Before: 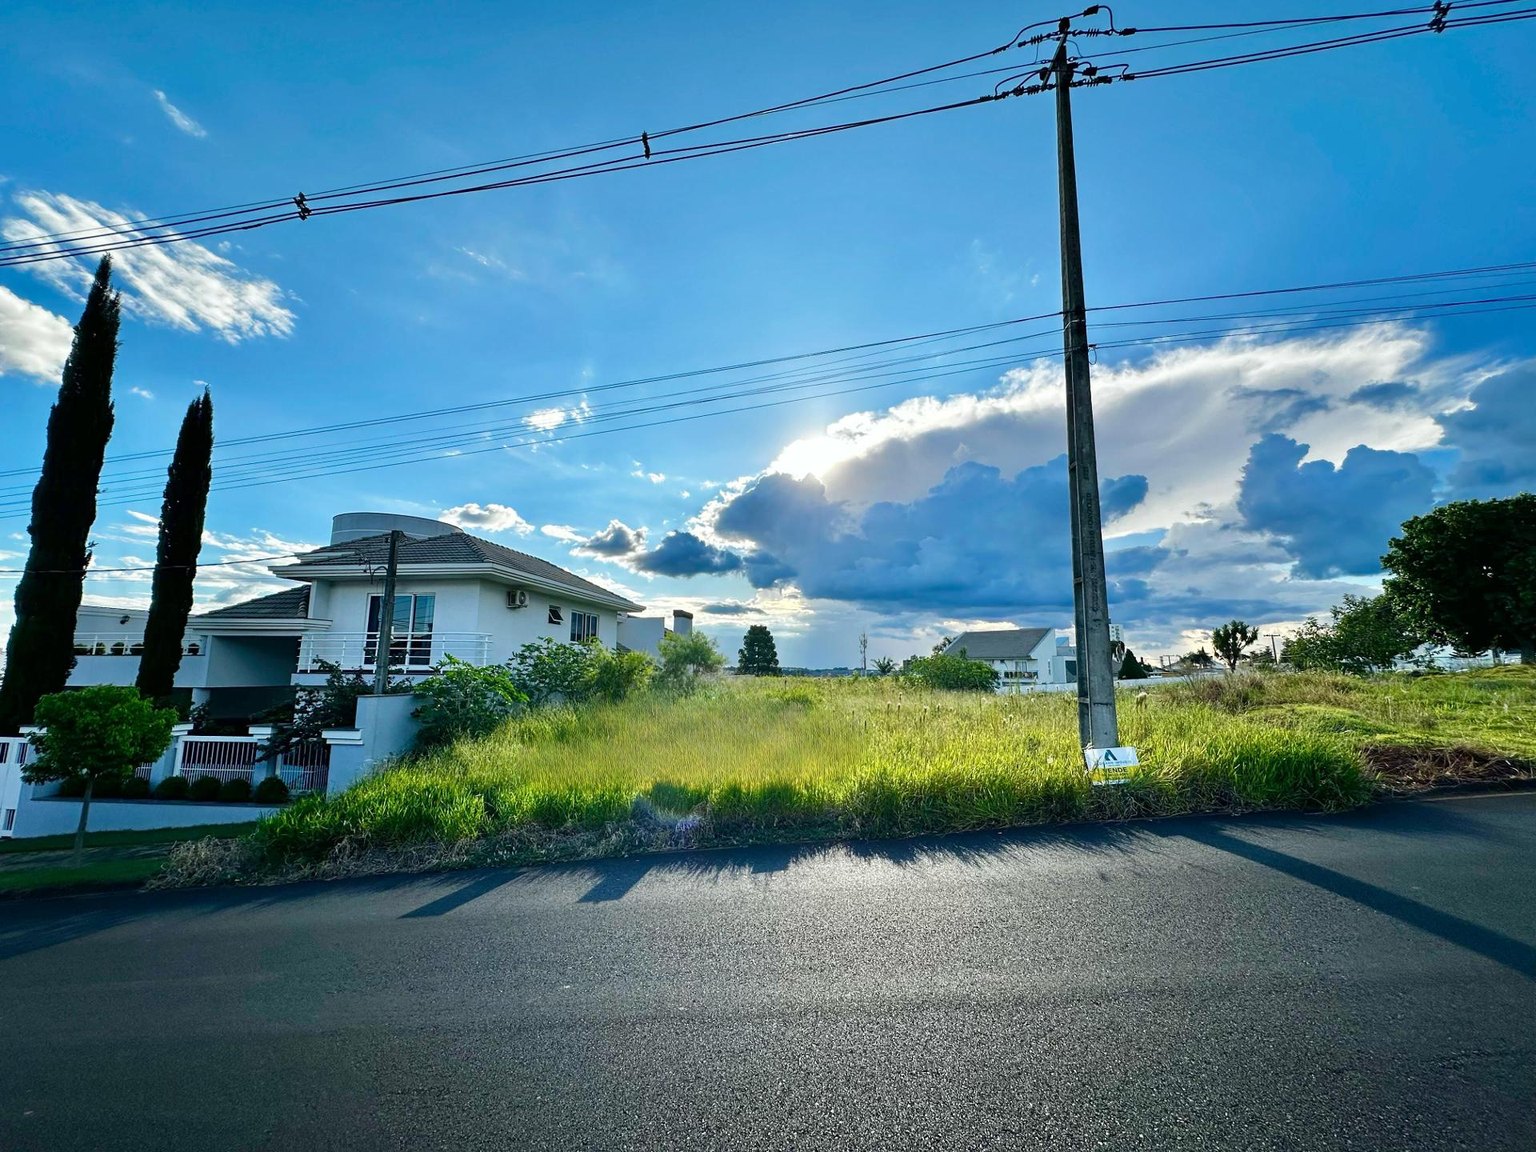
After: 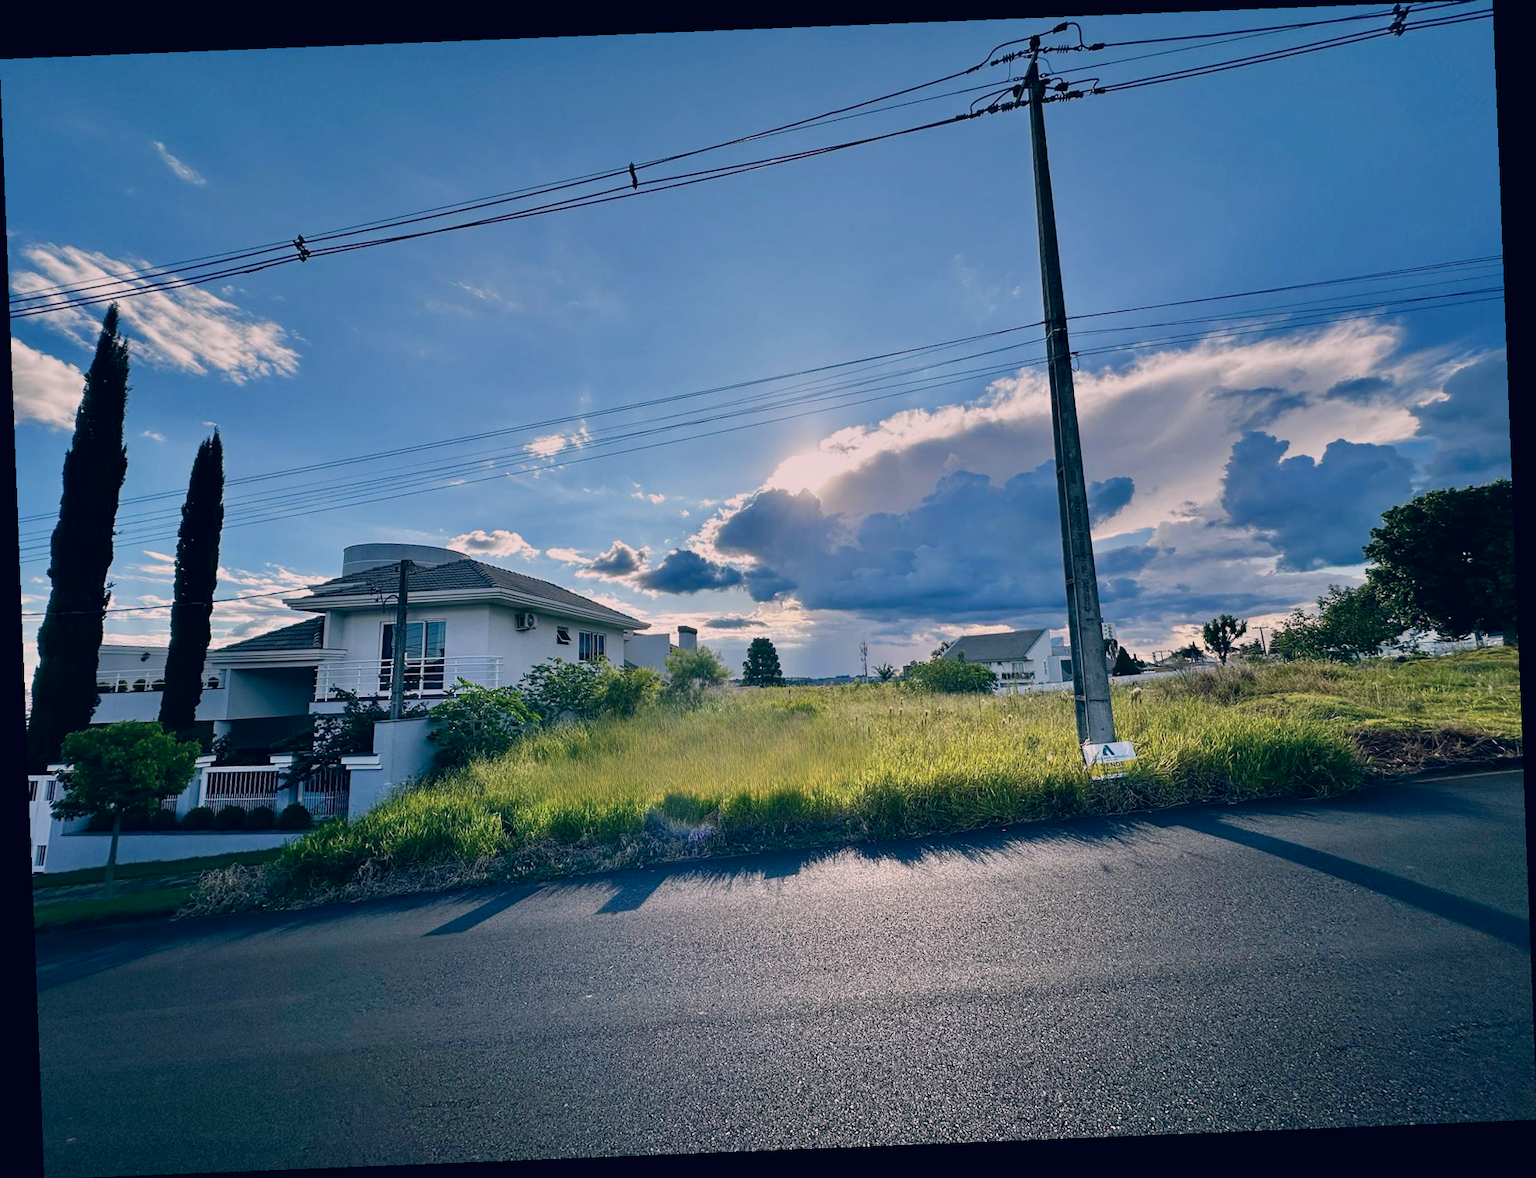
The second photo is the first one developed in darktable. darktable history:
rotate and perspective: rotation -2.29°, automatic cropping off
color correction: highlights a* 14.46, highlights b* 5.85, shadows a* -5.53, shadows b* -15.24, saturation 0.85
graduated density: rotation 5.63°, offset 76.9
